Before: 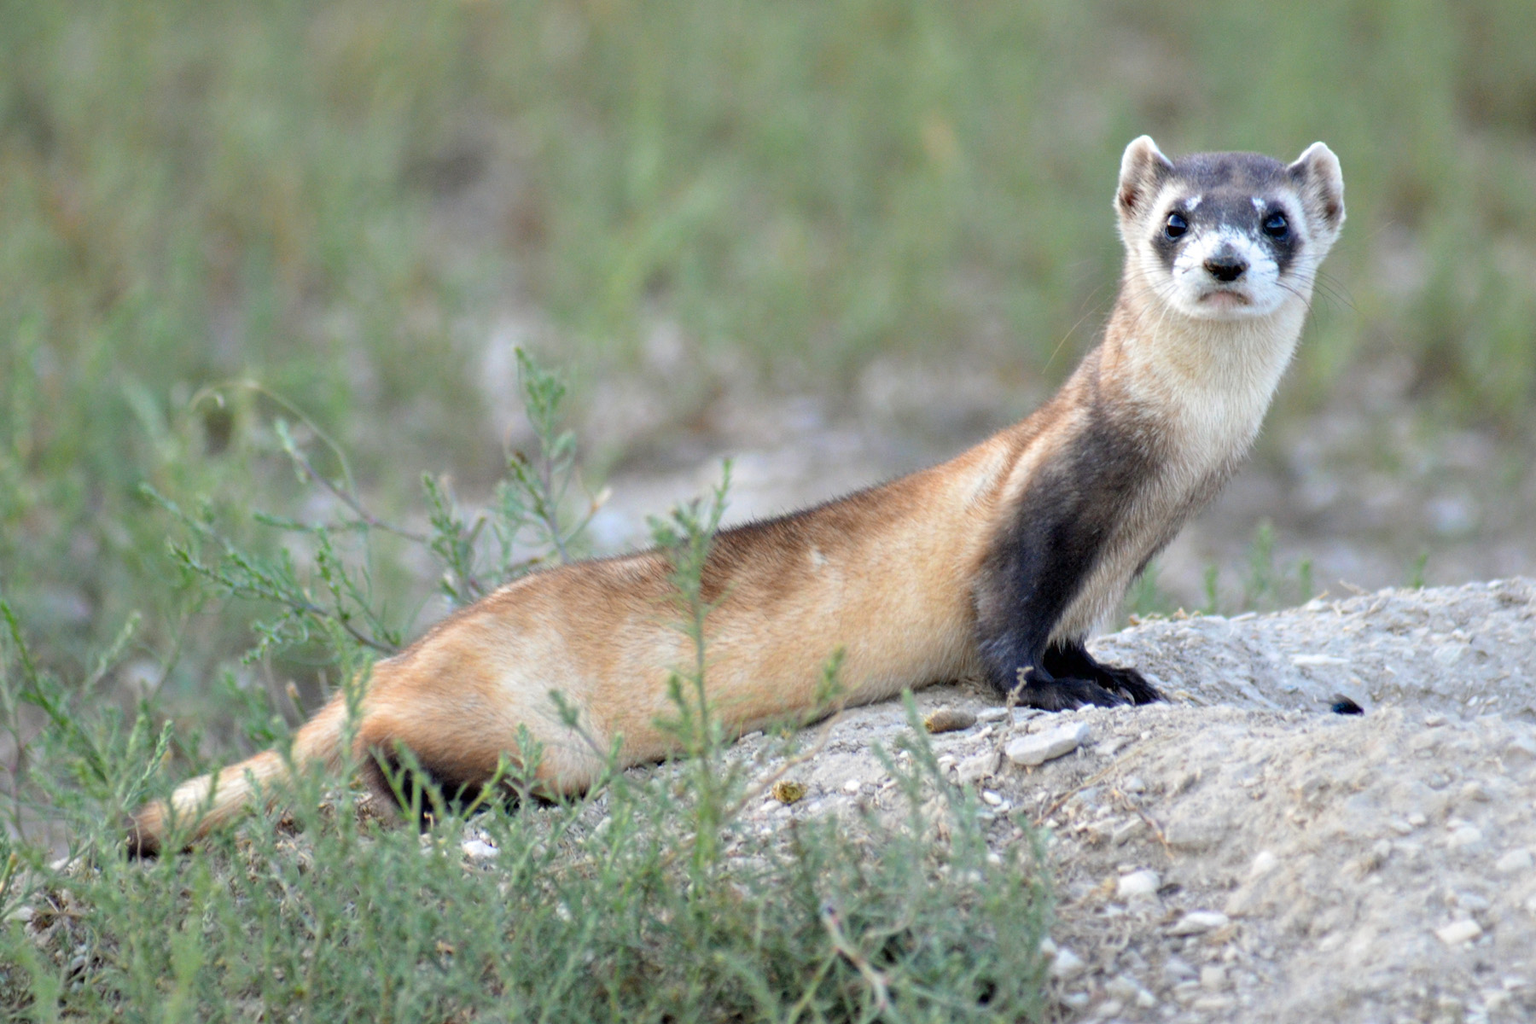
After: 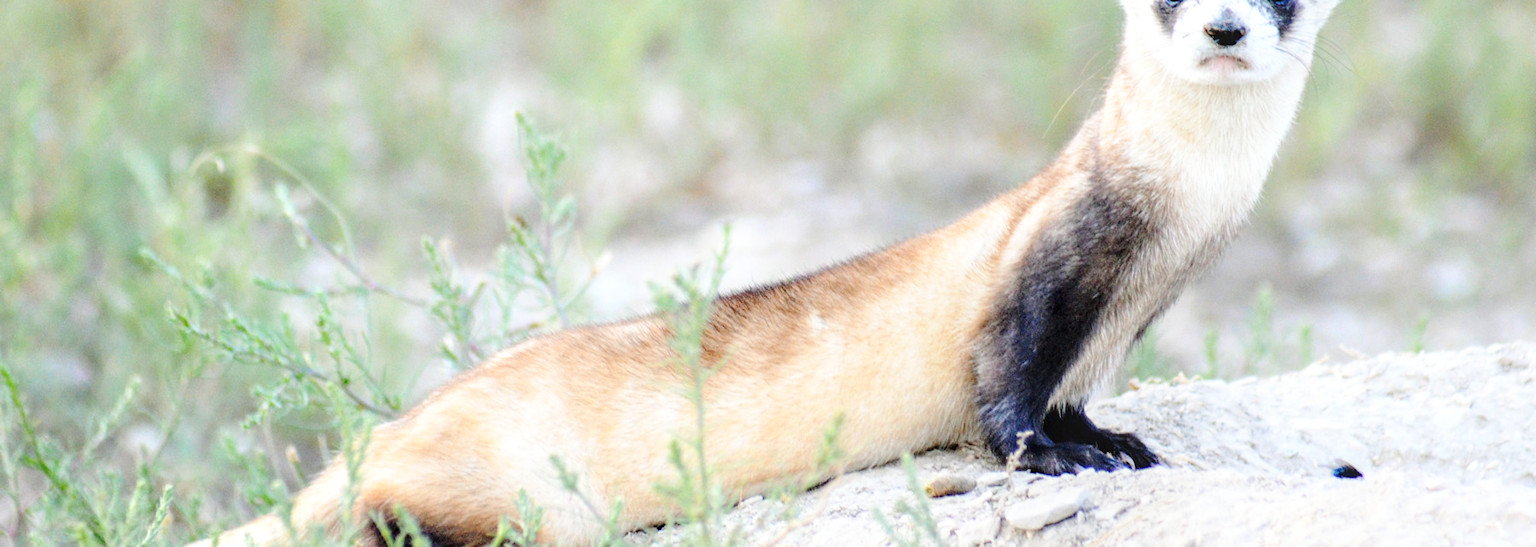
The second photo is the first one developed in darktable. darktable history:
crop and rotate: top 23.043%, bottom 23.437%
shadows and highlights: shadows -23.08, highlights 46.15, soften with gaussian
local contrast: on, module defaults
base curve: curves: ch0 [(0, 0) (0.028, 0.03) (0.121, 0.232) (0.46, 0.748) (0.859, 0.968) (1, 1)], preserve colors none
